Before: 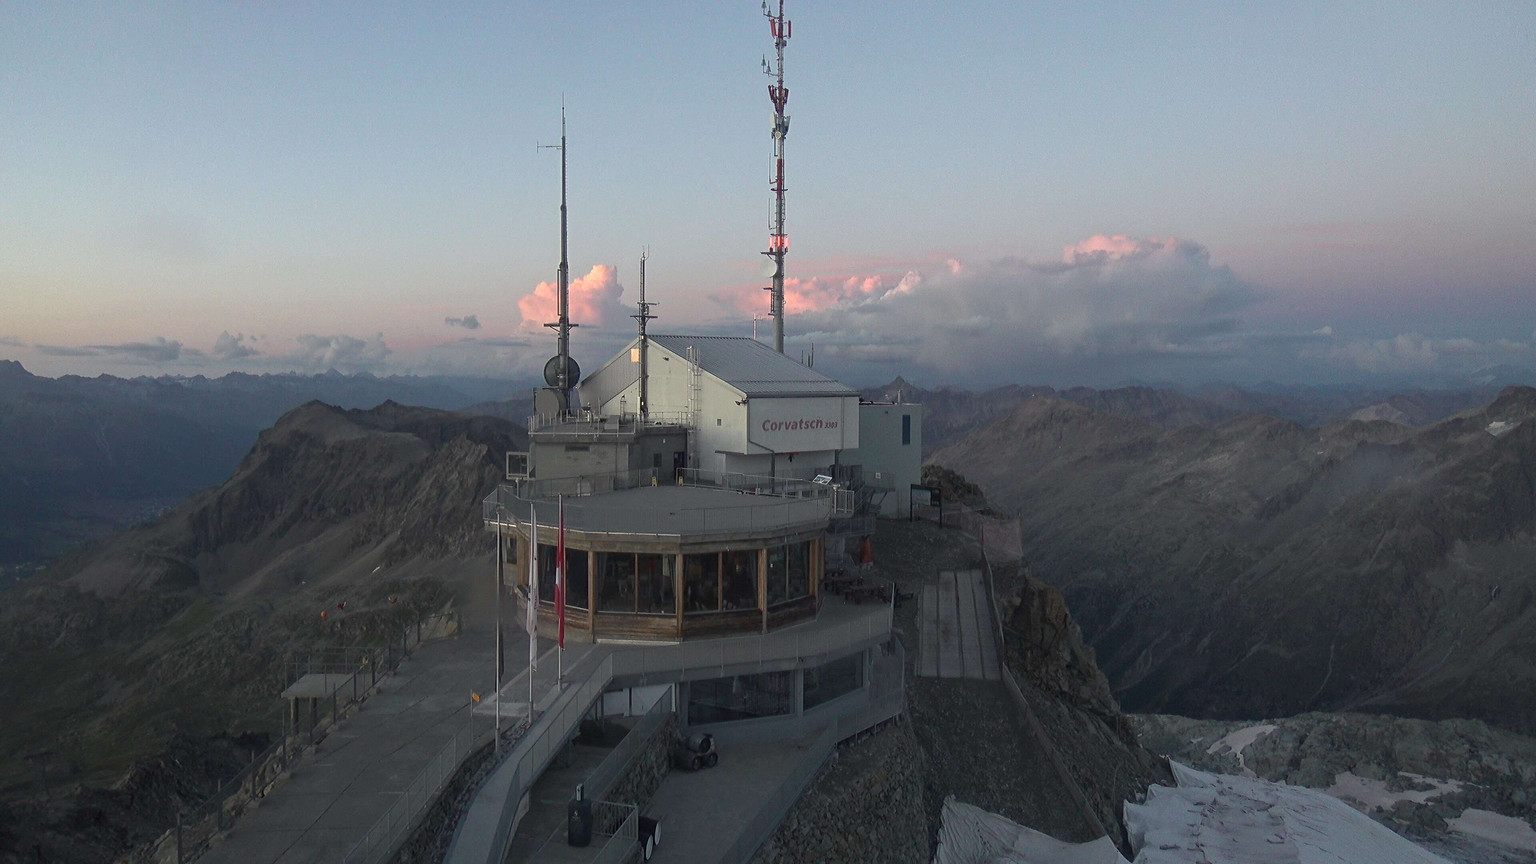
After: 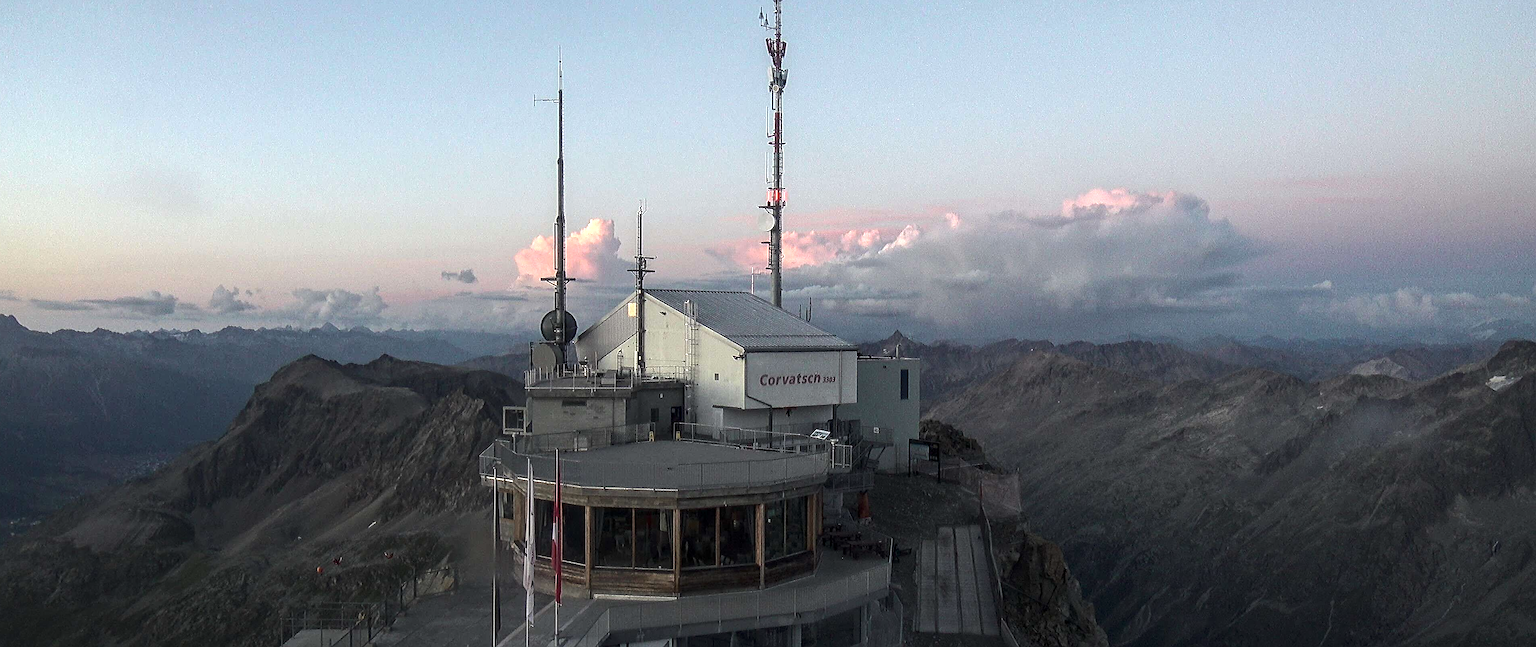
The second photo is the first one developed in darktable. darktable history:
sharpen: on, module defaults
tone equalizer: -8 EV -0.75 EV, -7 EV -0.7 EV, -6 EV -0.6 EV, -5 EV -0.4 EV, -3 EV 0.4 EV, -2 EV 0.6 EV, -1 EV 0.7 EV, +0 EV 0.75 EV, edges refinement/feathering 500, mask exposure compensation -1.57 EV, preserve details no
crop: left 0.387%, top 5.469%, bottom 19.809%
local contrast: highlights 25%, detail 130%
